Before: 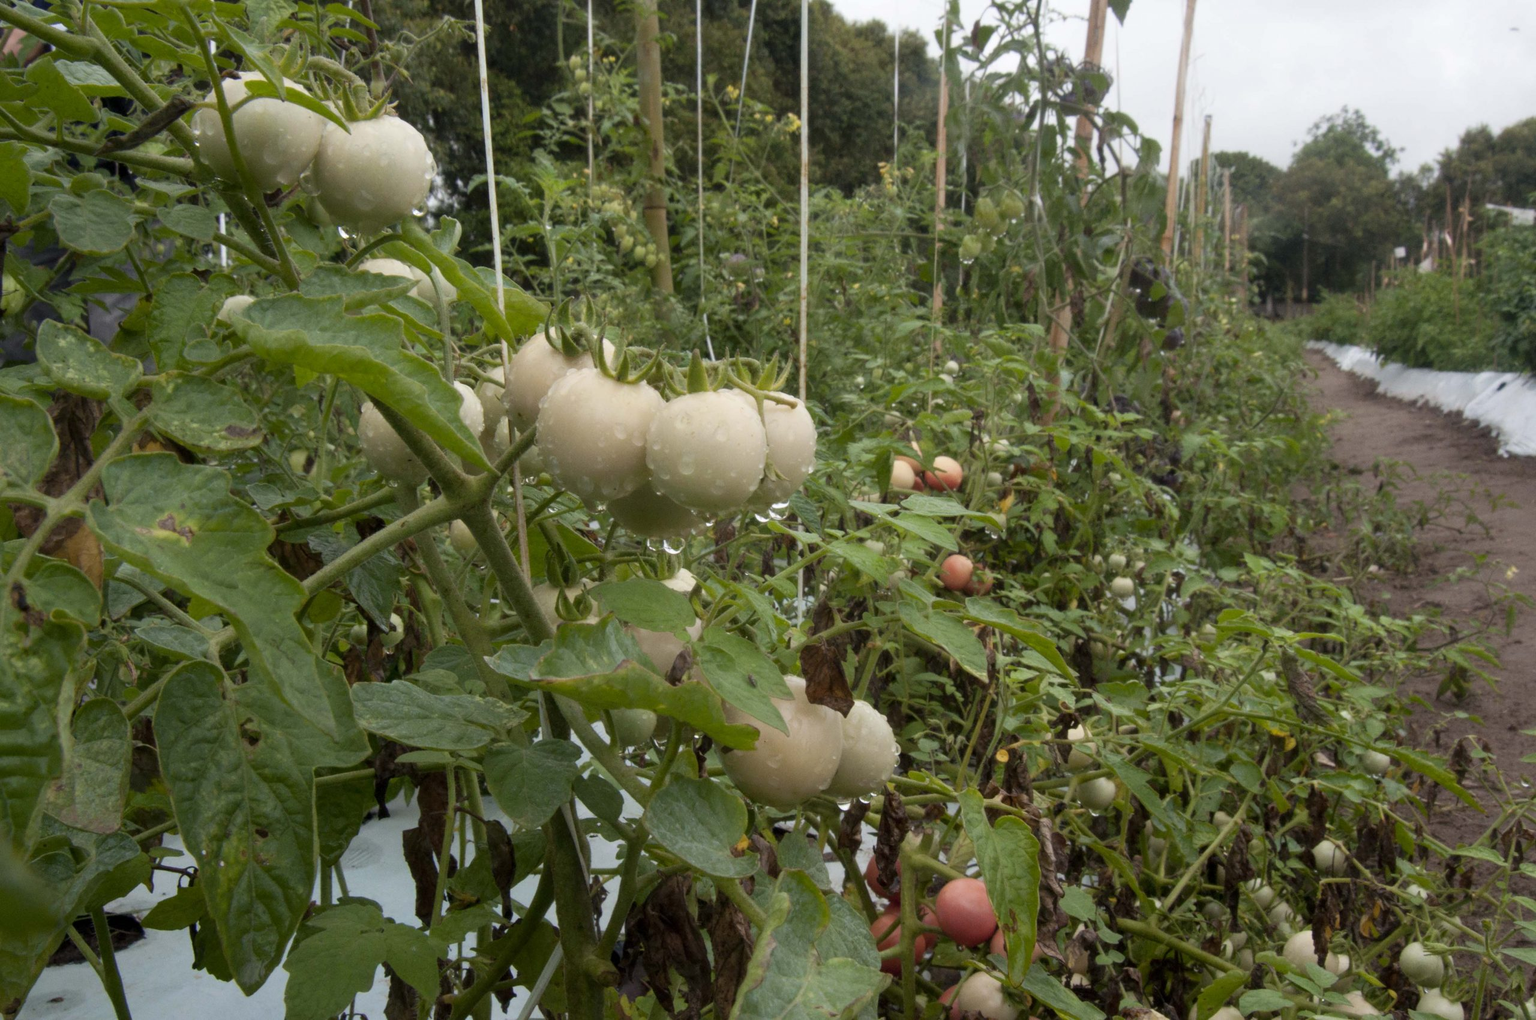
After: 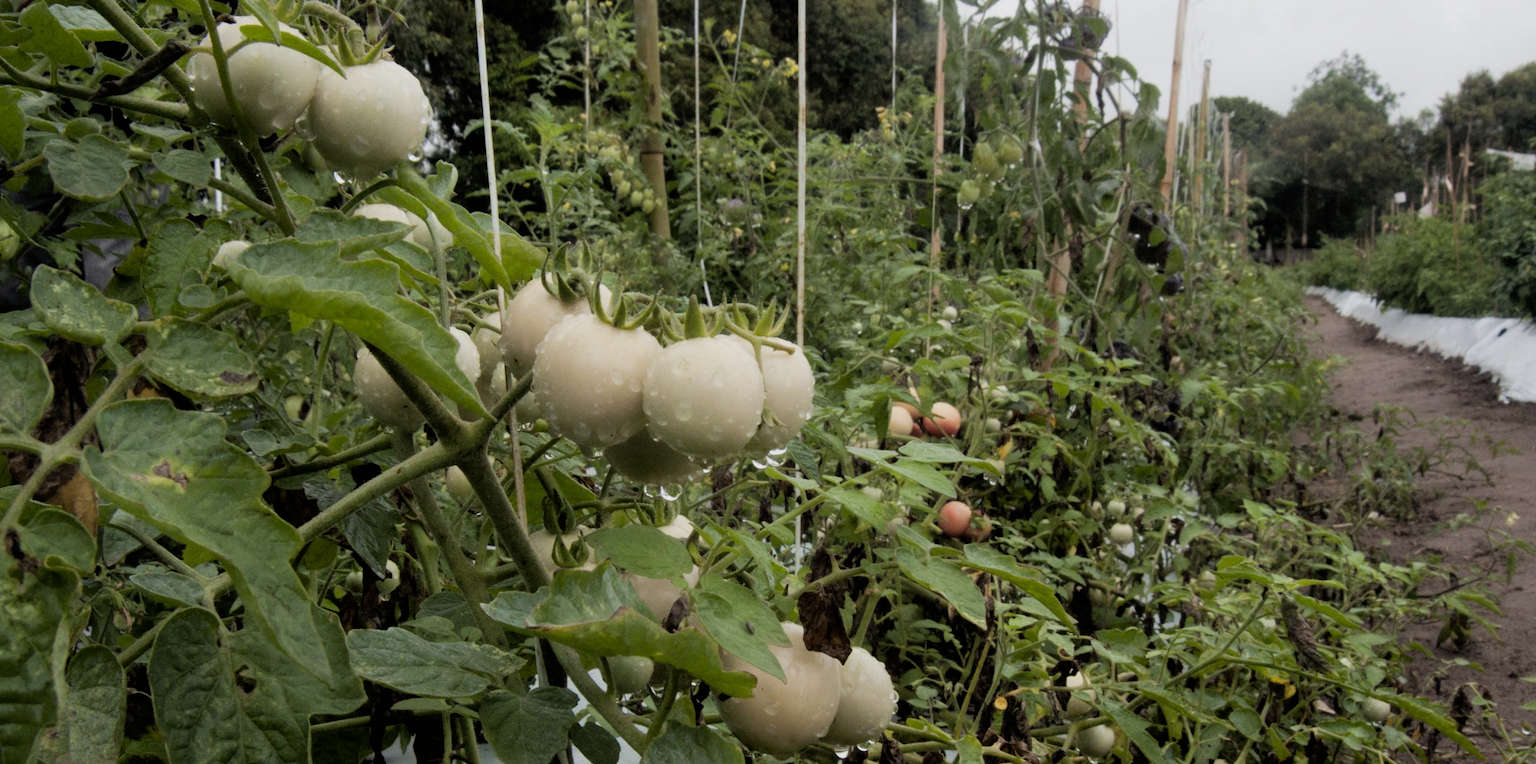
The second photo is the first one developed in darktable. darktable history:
tone equalizer: edges refinement/feathering 500, mask exposure compensation -1.57 EV, preserve details no
filmic rgb: black relative exposure -5.03 EV, white relative exposure 3.53 EV, threshold 5.94 EV, hardness 3.19, contrast 1.193, highlights saturation mix -48.85%, enable highlight reconstruction true
crop: left 0.399%, top 5.49%, bottom 19.845%
